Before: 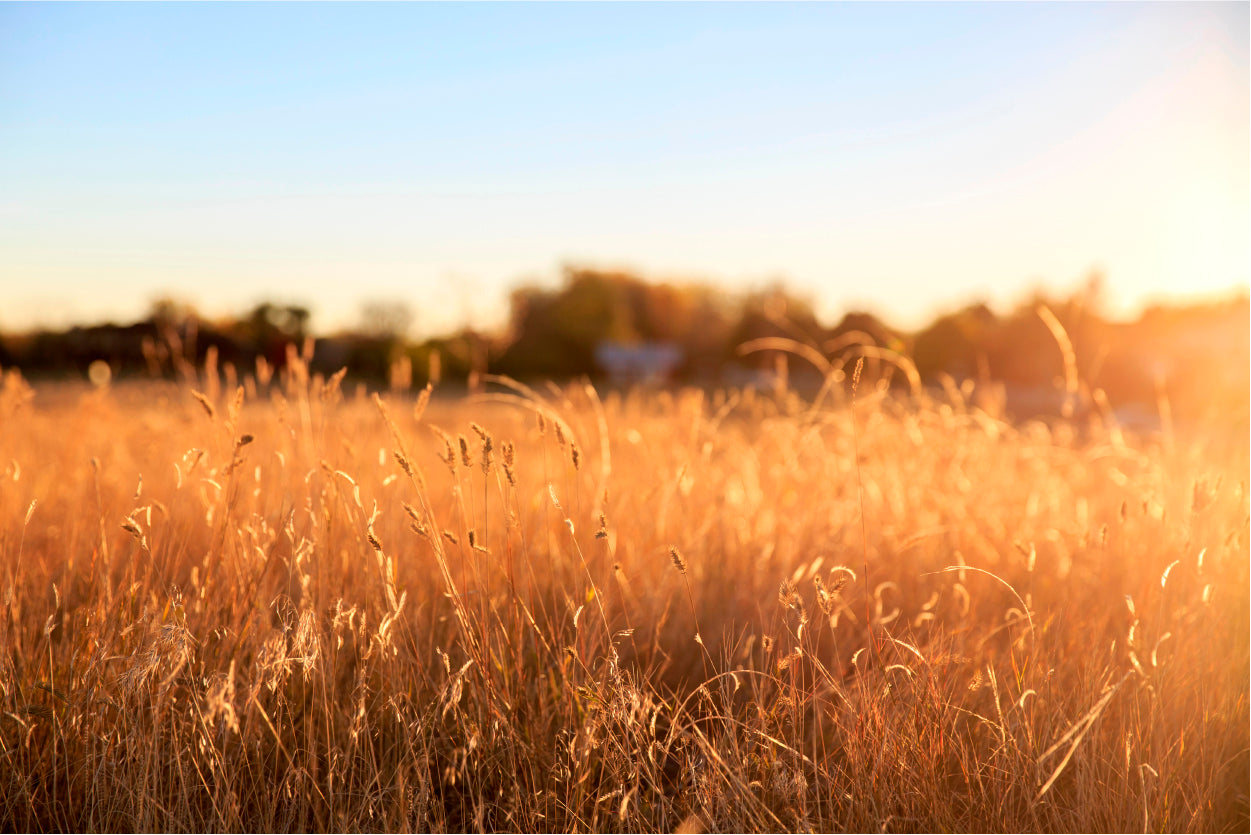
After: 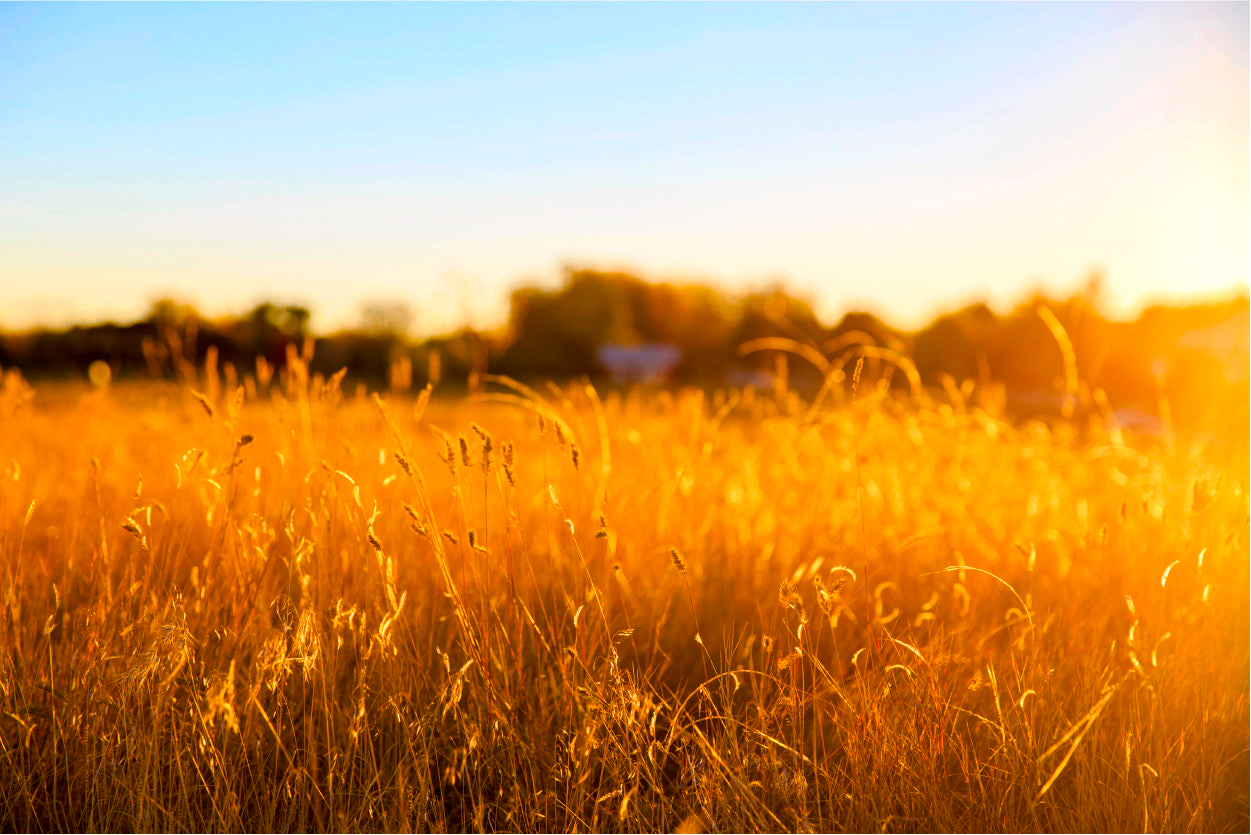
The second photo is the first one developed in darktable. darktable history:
color balance rgb: highlights gain › chroma 0.21%, highlights gain › hue 332.29°, linear chroma grading › shadows 9.892%, linear chroma grading › highlights 9.181%, linear chroma grading › global chroma 15.183%, linear chroma grading › mid-tones 14.883%, perceptual saturation grading › global saturation 17.332%
